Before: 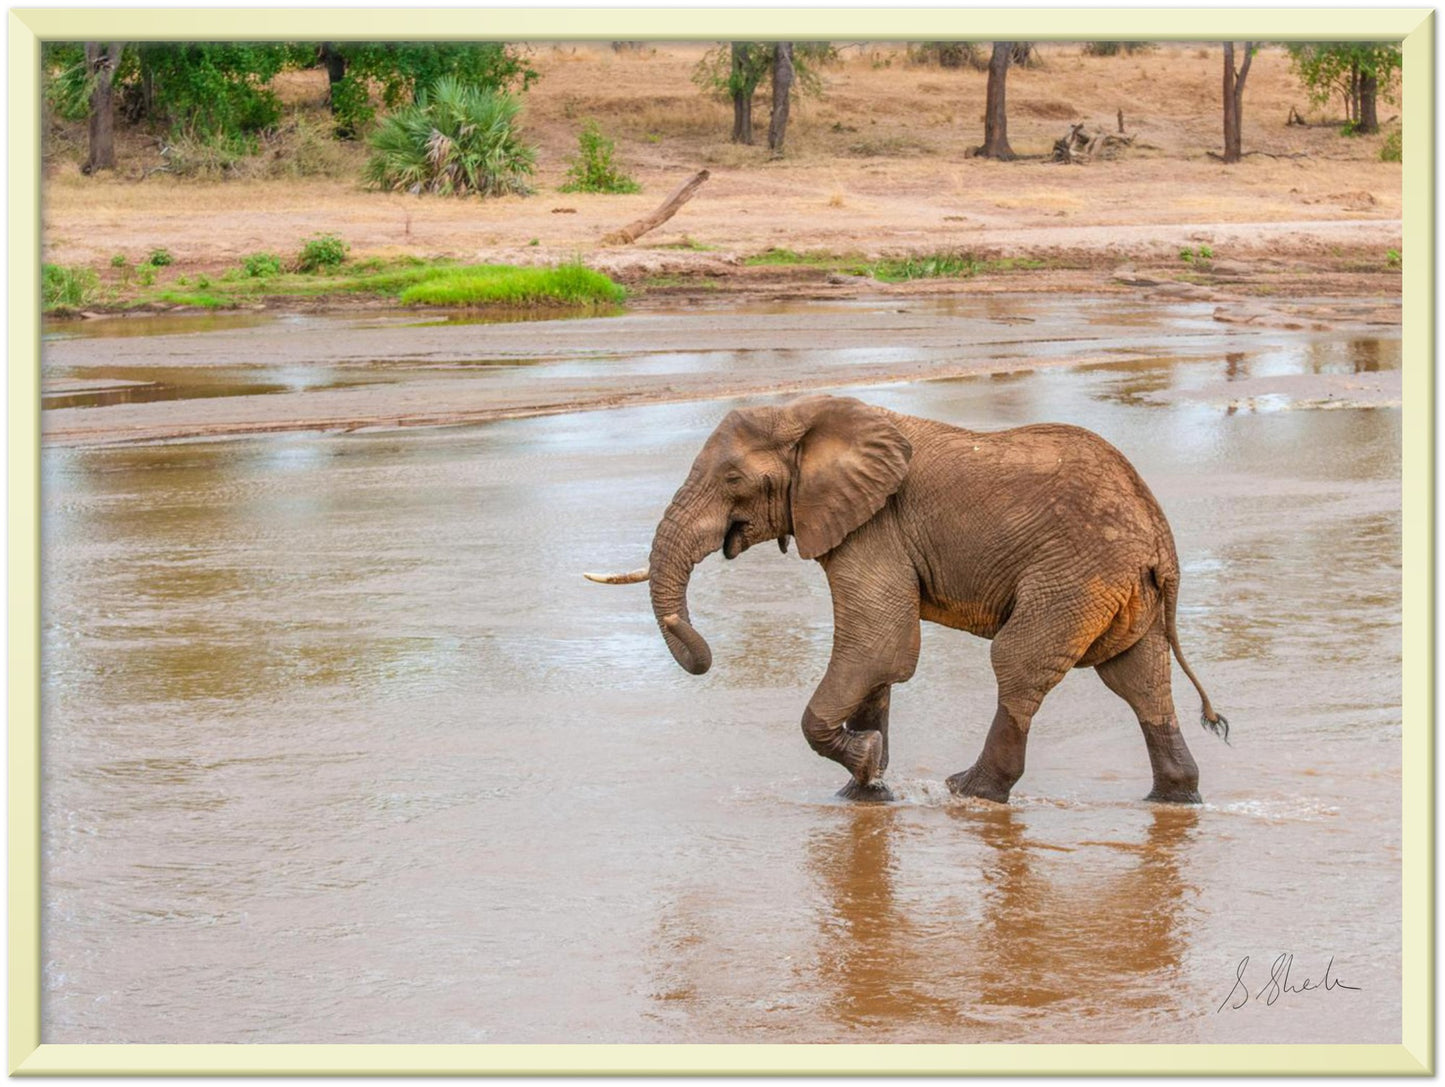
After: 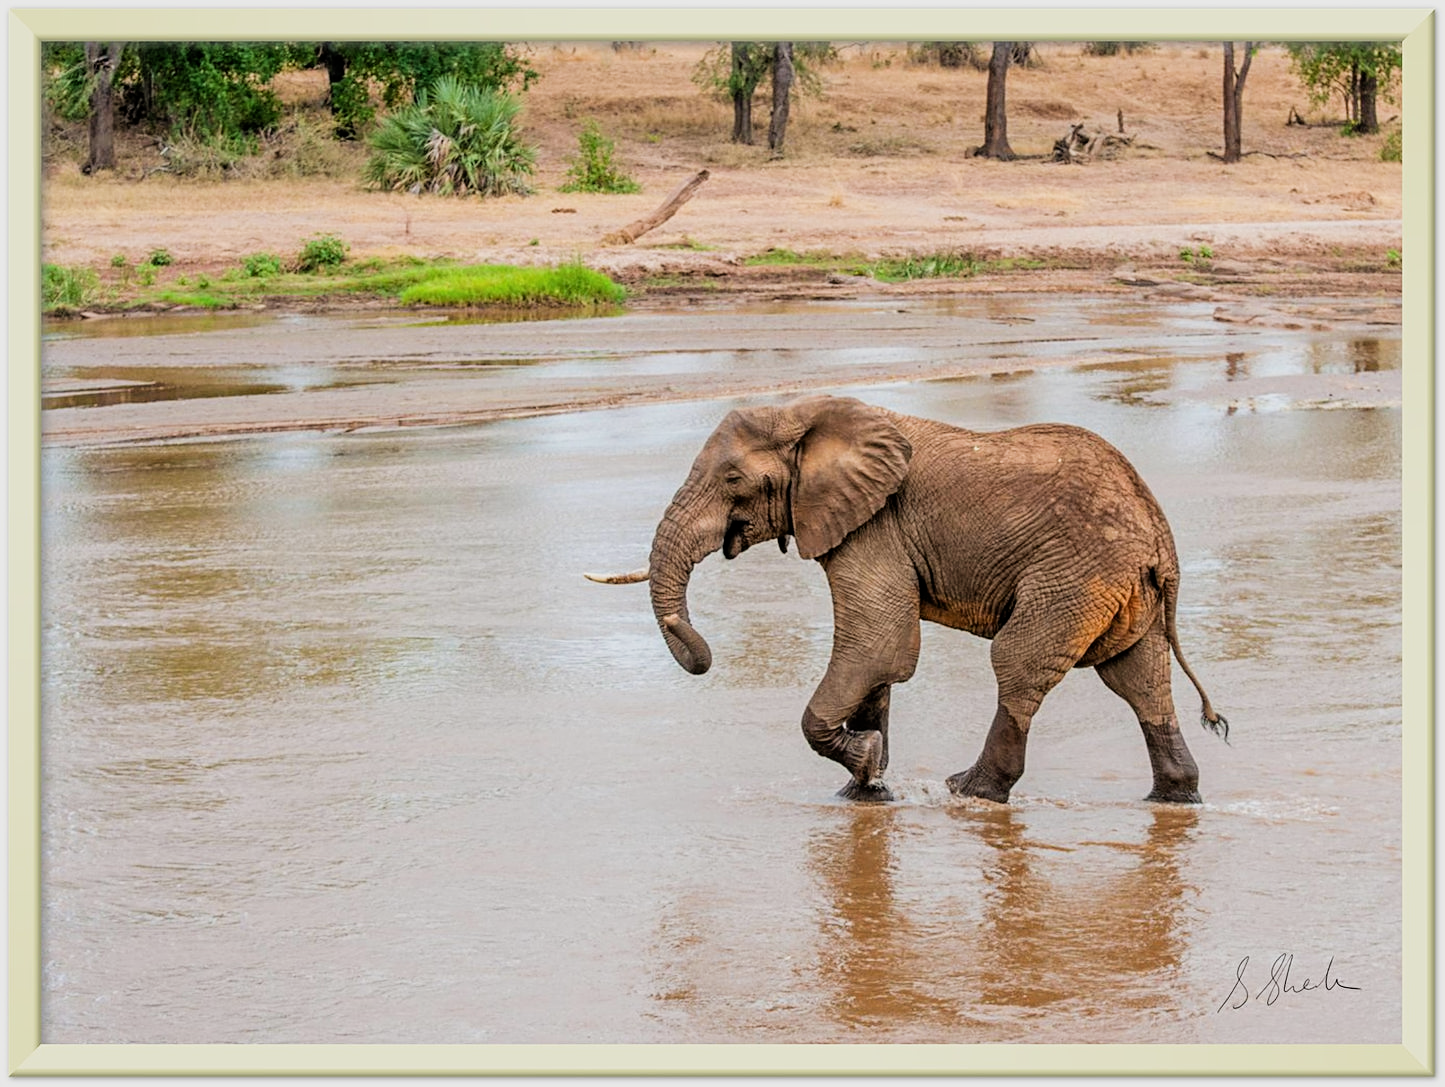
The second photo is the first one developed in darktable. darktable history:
filmic rgb: black relative exposure -5 EV, white relative exposure 3.5 EV, hardness 3.19, contrast 1.2, highlights saturation mix -50%
sharpen: radius 2.529, amount 0.323
